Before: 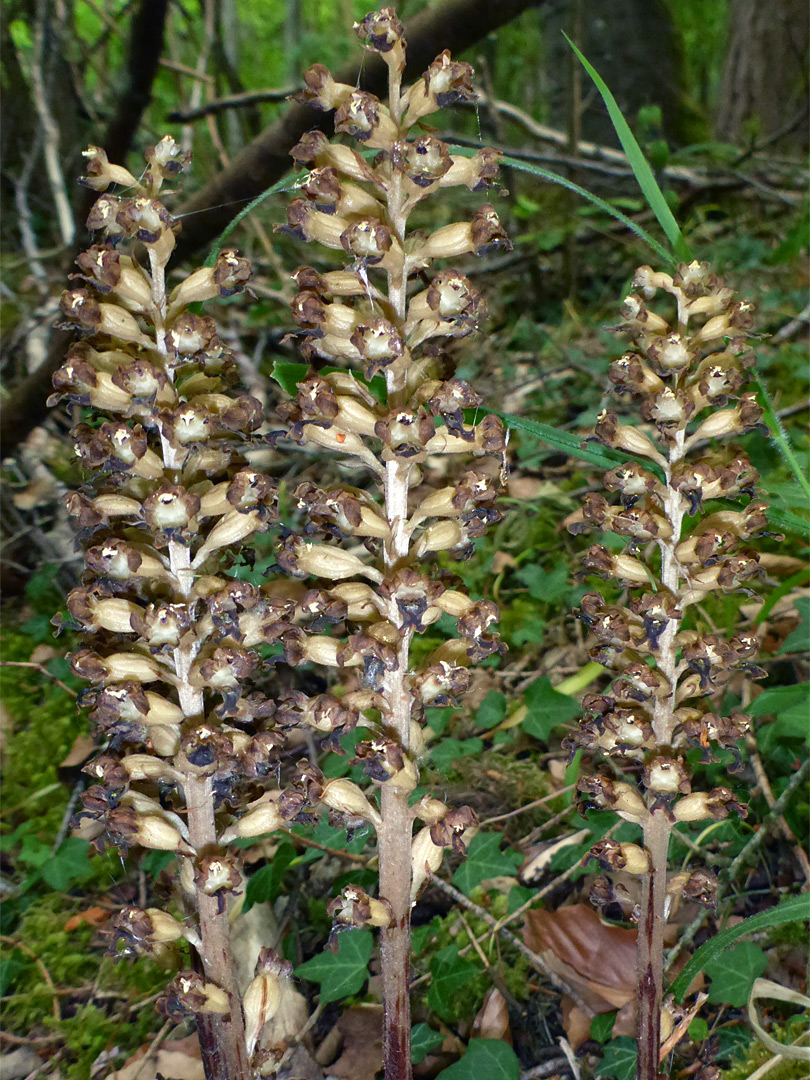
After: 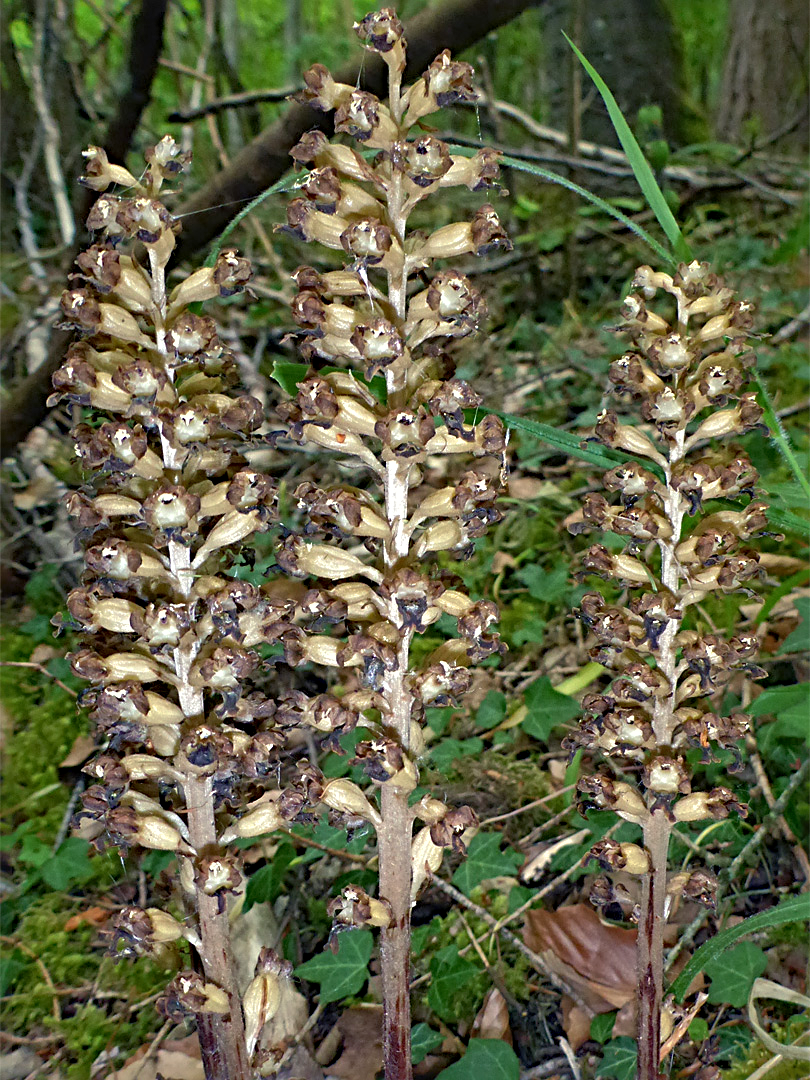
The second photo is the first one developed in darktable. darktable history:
sharpen: radius 4.928
shadows and highlights: on, module defaults
